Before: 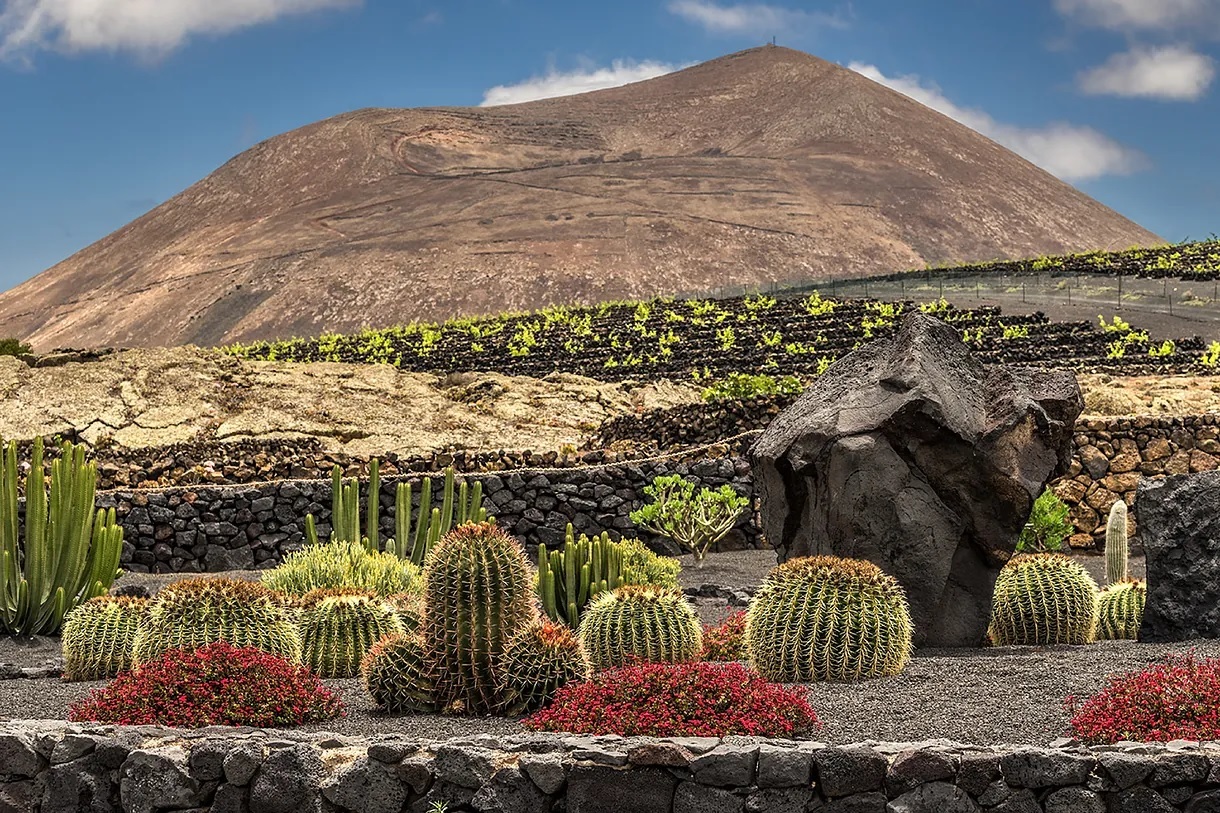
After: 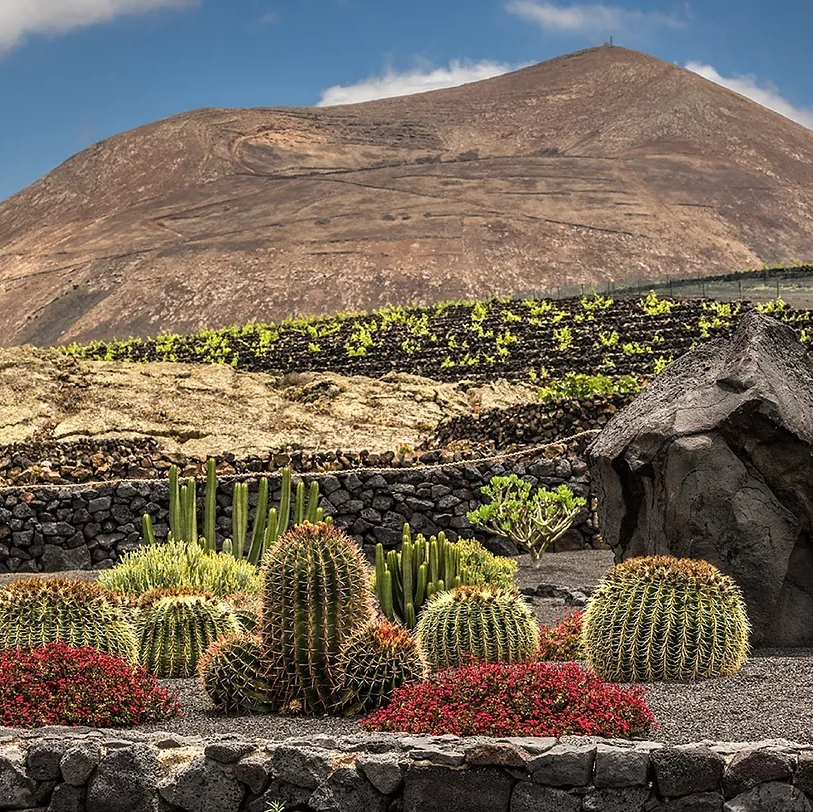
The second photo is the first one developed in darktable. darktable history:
crop and rotate: left 13.376%, right 19.965%
exposure: black level correction 0, exposure 0 EV, compensate highlight preservation false
